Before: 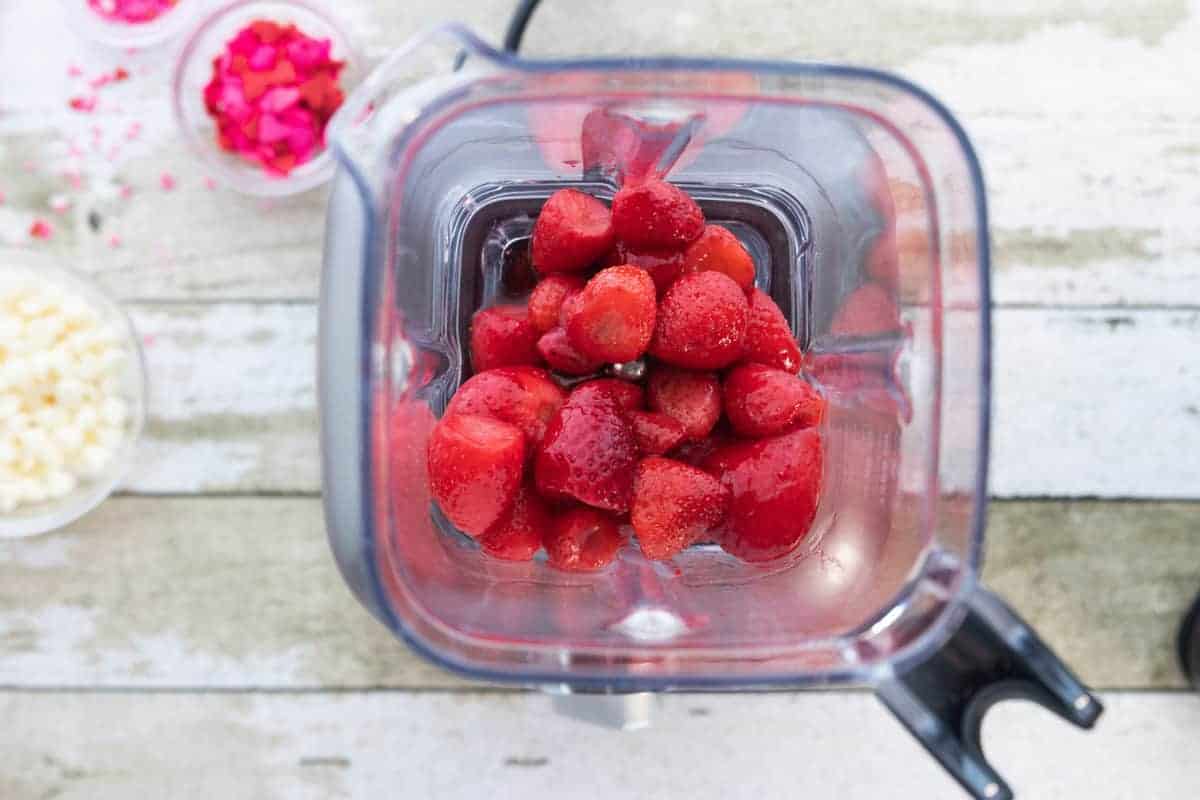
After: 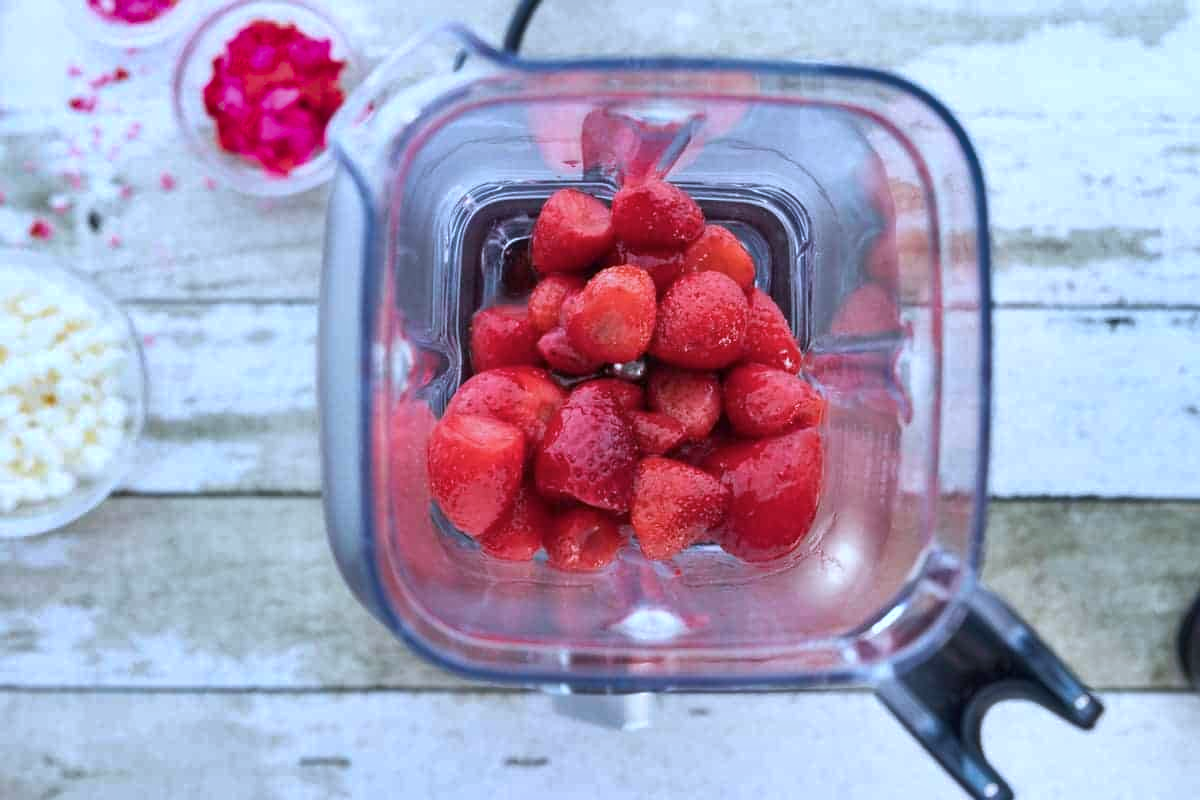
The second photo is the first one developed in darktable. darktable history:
local contrast: mode bilateral grid, contrast 16, coarseness 36, detail 106%, midtone range 0.2
color calibration: x 0.38, y 0.39, temperature 4077.67 K
shadows and highlights: white point adjustment 0.069, soften with gaussian
